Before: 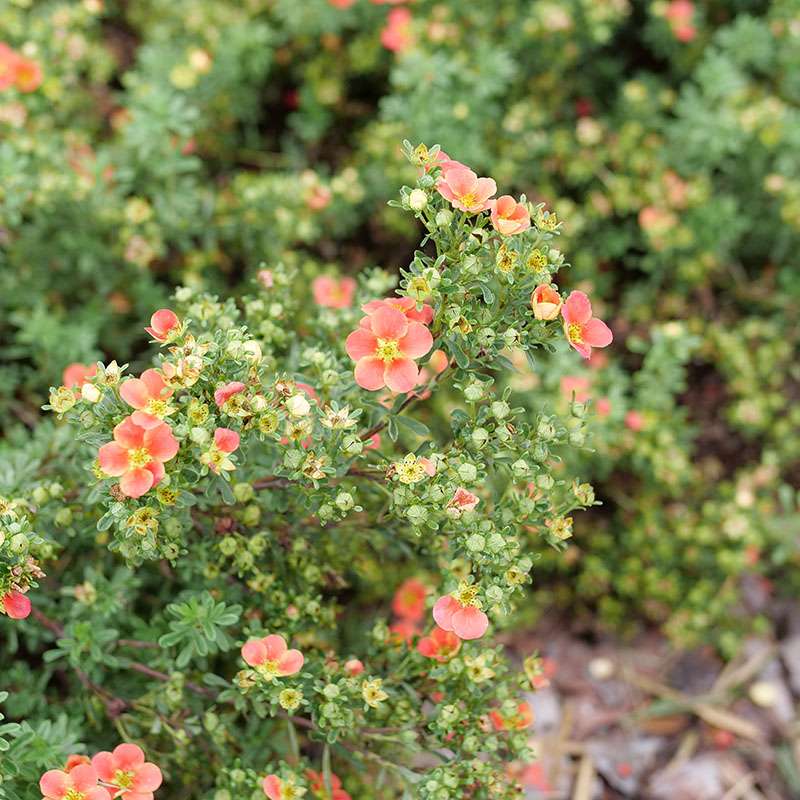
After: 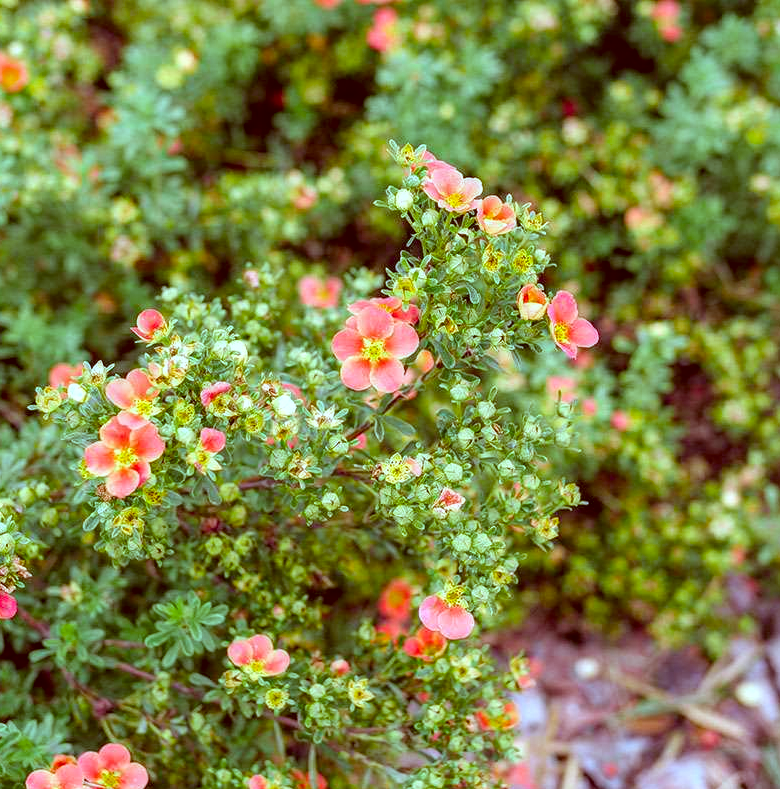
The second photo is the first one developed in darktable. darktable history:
crop and rotate: left 1.774%, right 0.633%, bottom 1.28%
color balance rgb: perceptual saturation grading › global saturation 25%, global vibrance 20%
color correction: highlights a* -7.23, highlights b* -0.161, shadows a* 20.08, shadows b* 11.73
white balance: red 0.948, green 1.02, blue 1.176
local contrast: highlights 55%, shadows 52%, detail 130%, midtone range 0.452
